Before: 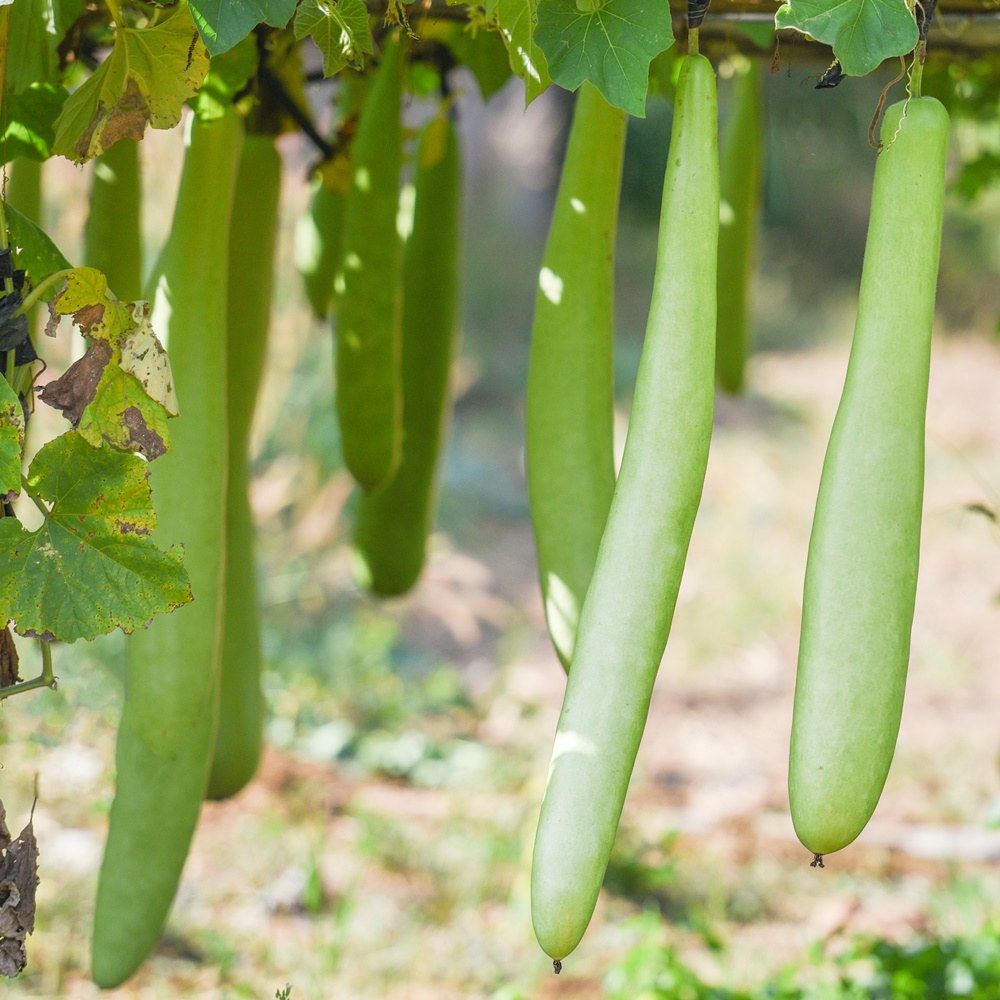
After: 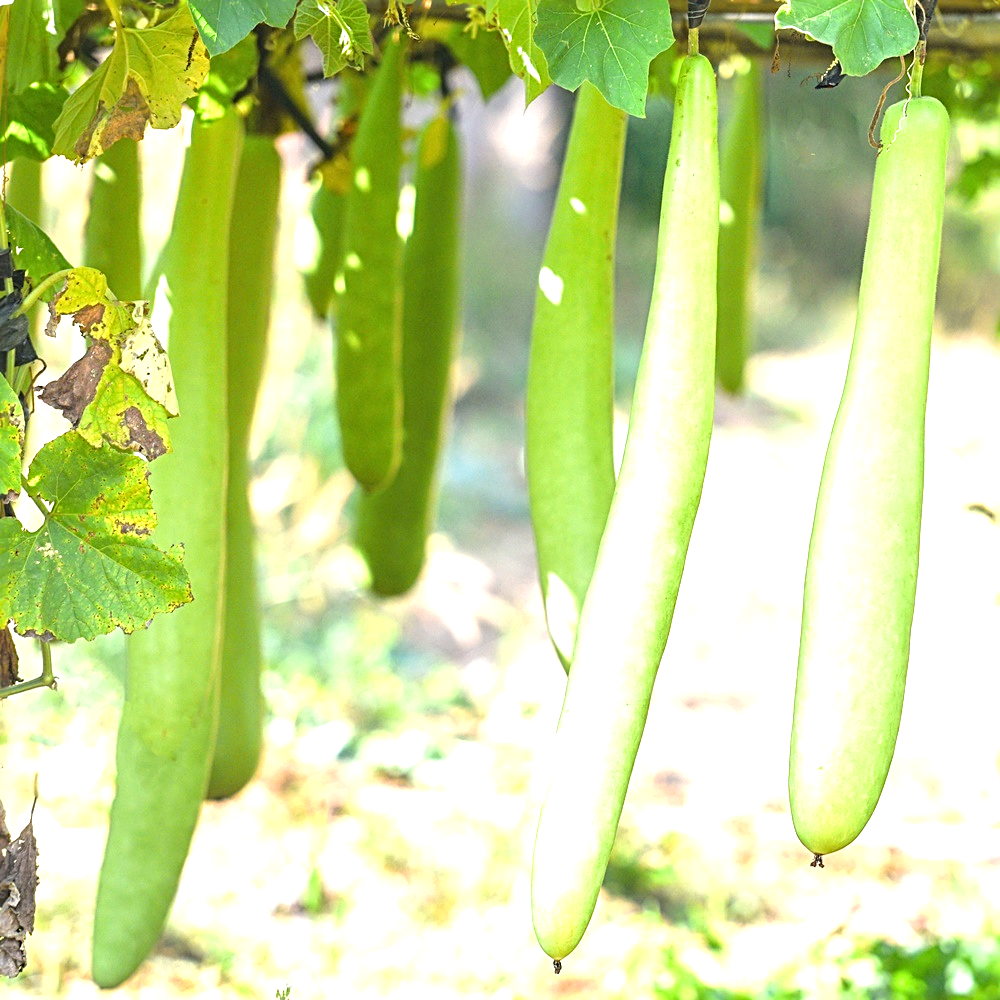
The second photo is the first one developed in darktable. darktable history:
sharpen: radius 3.08
exposure: black level correction 0, exposure 1.2 EV, compensate highlight preservation false
